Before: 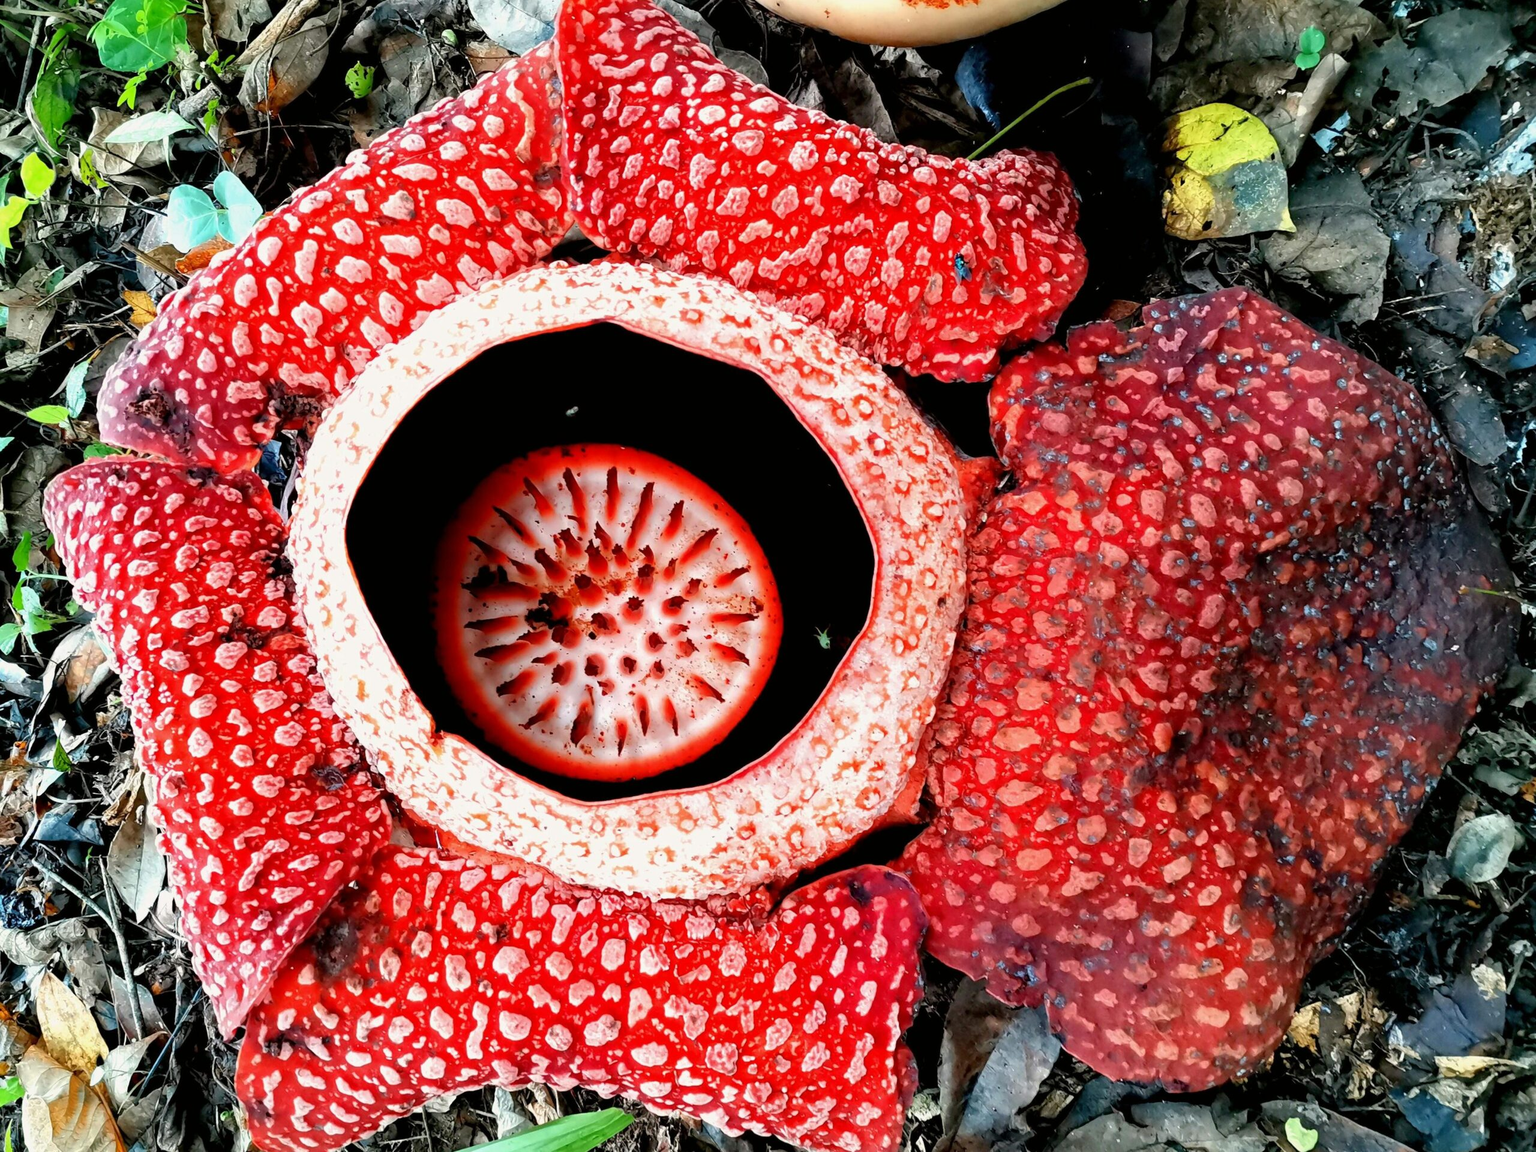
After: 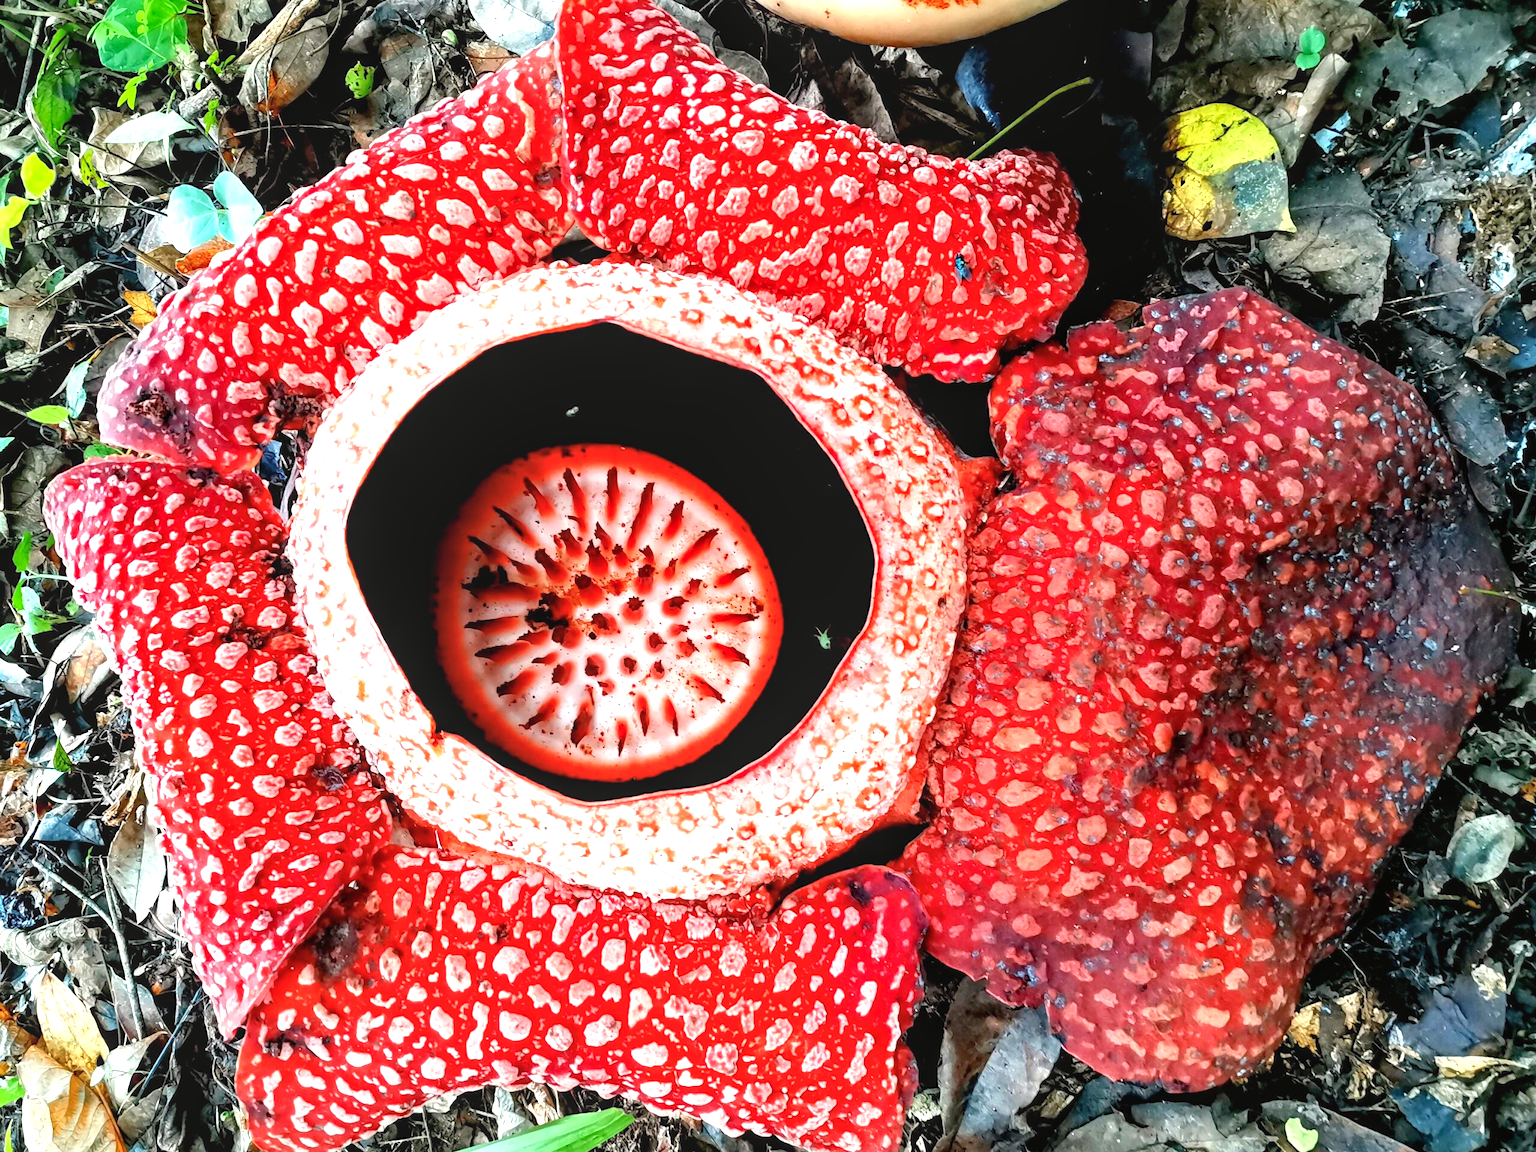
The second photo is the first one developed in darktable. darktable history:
color balance rgb: on, module defaults
local contrast: detail 110%
exposure: black level correction 0, exposure 0.7 EV, compensate exposure bias true, compensate highlight preservation false
